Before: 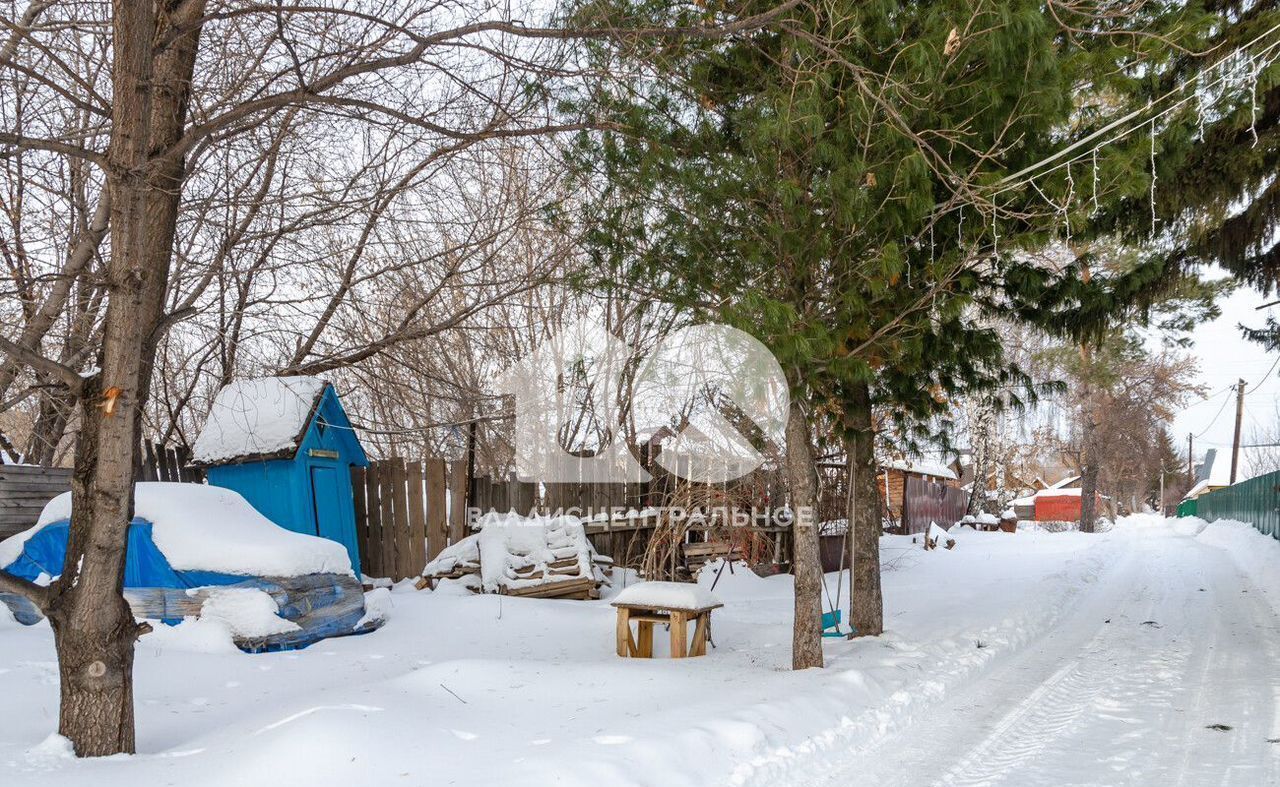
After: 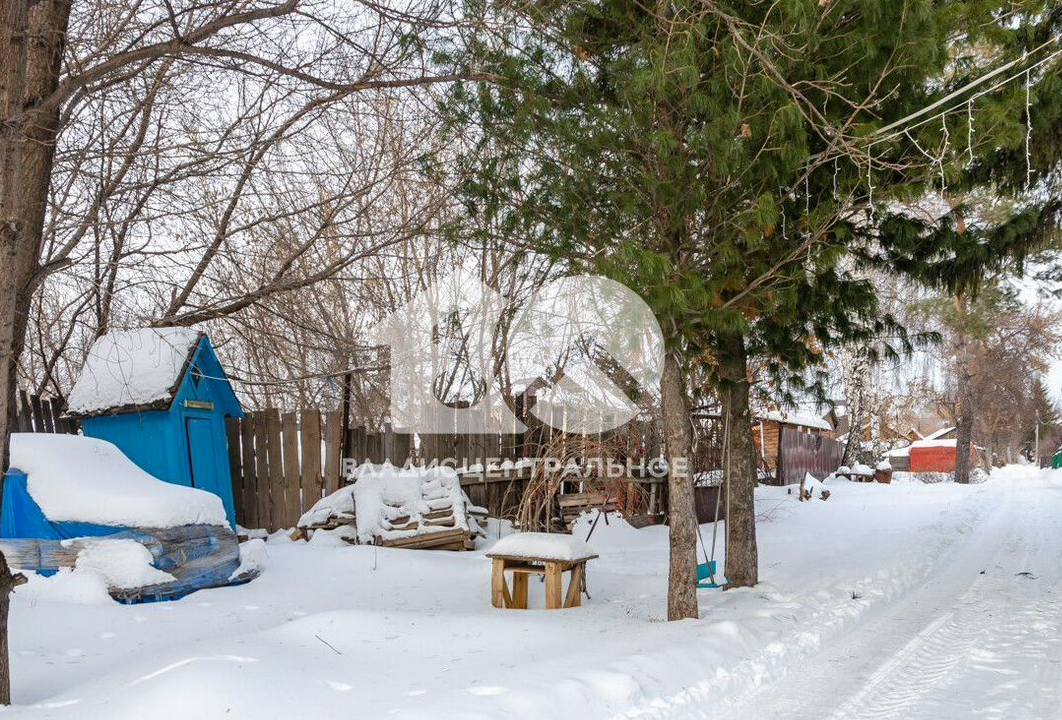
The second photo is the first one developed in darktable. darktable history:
crop: left 9.785%, top 6.279%, right 7.19%, bottom 2.13%
color zones: curves: ch1 [(0.235, 0.558) (0.75, 0.5)]; ch2 [(0.25, 0.462) (0.749, 0.457)], mix -91.69%
